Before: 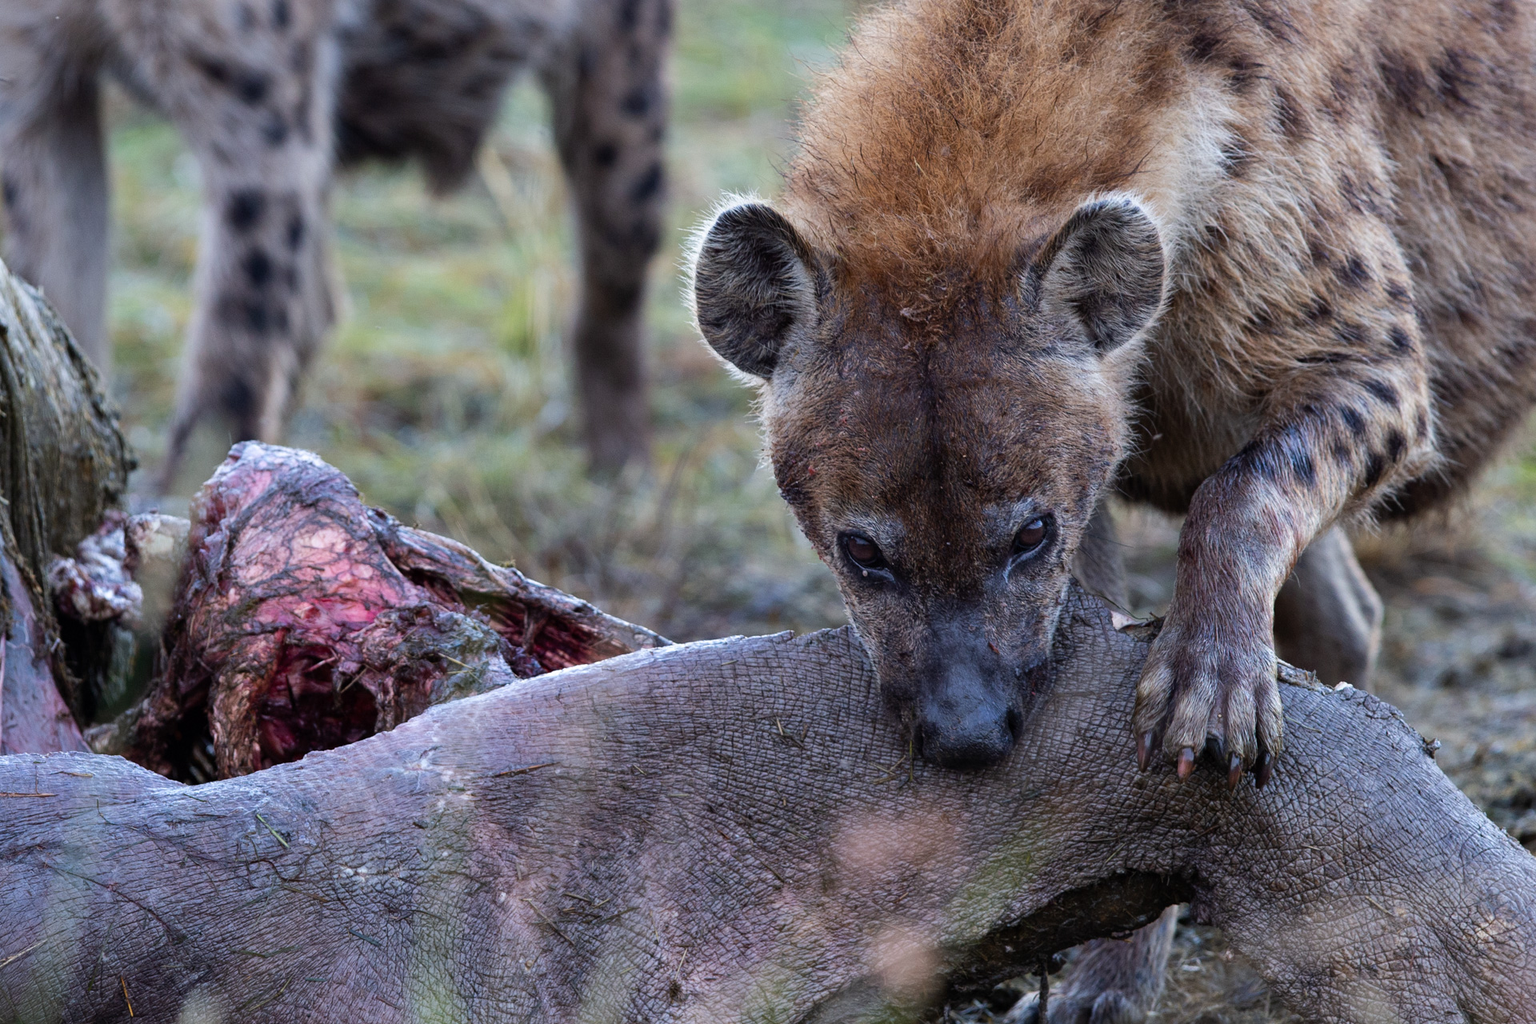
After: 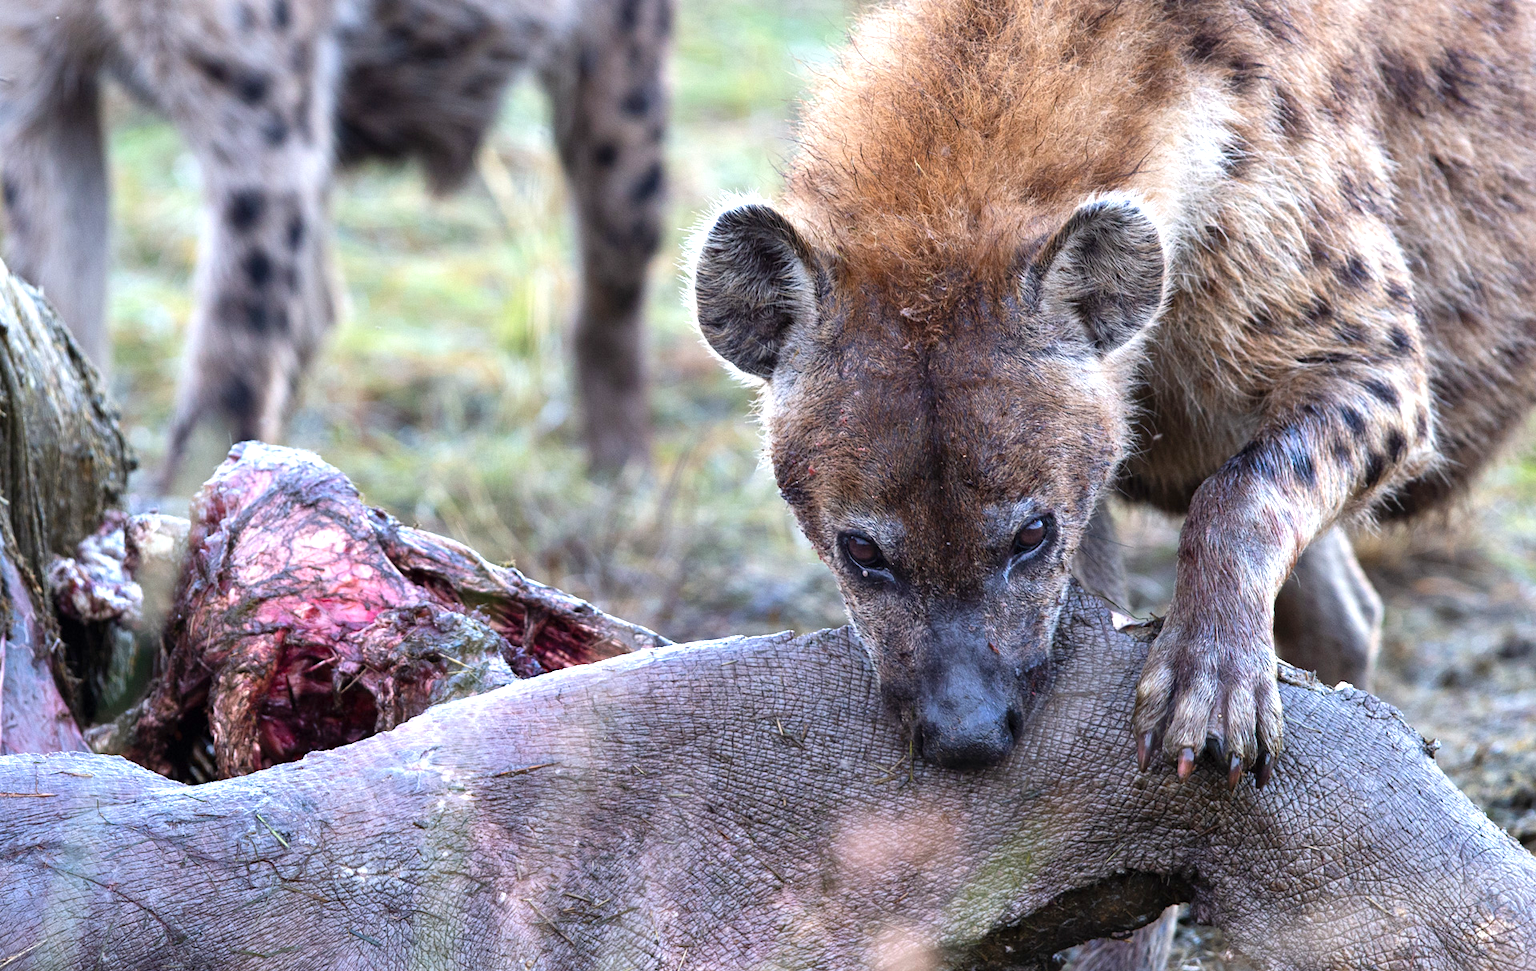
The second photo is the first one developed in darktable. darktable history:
exposure: exposure 0.999 EV, compensate highlight preservation false
crop and rotate: top 0%, bottom 5.097%
